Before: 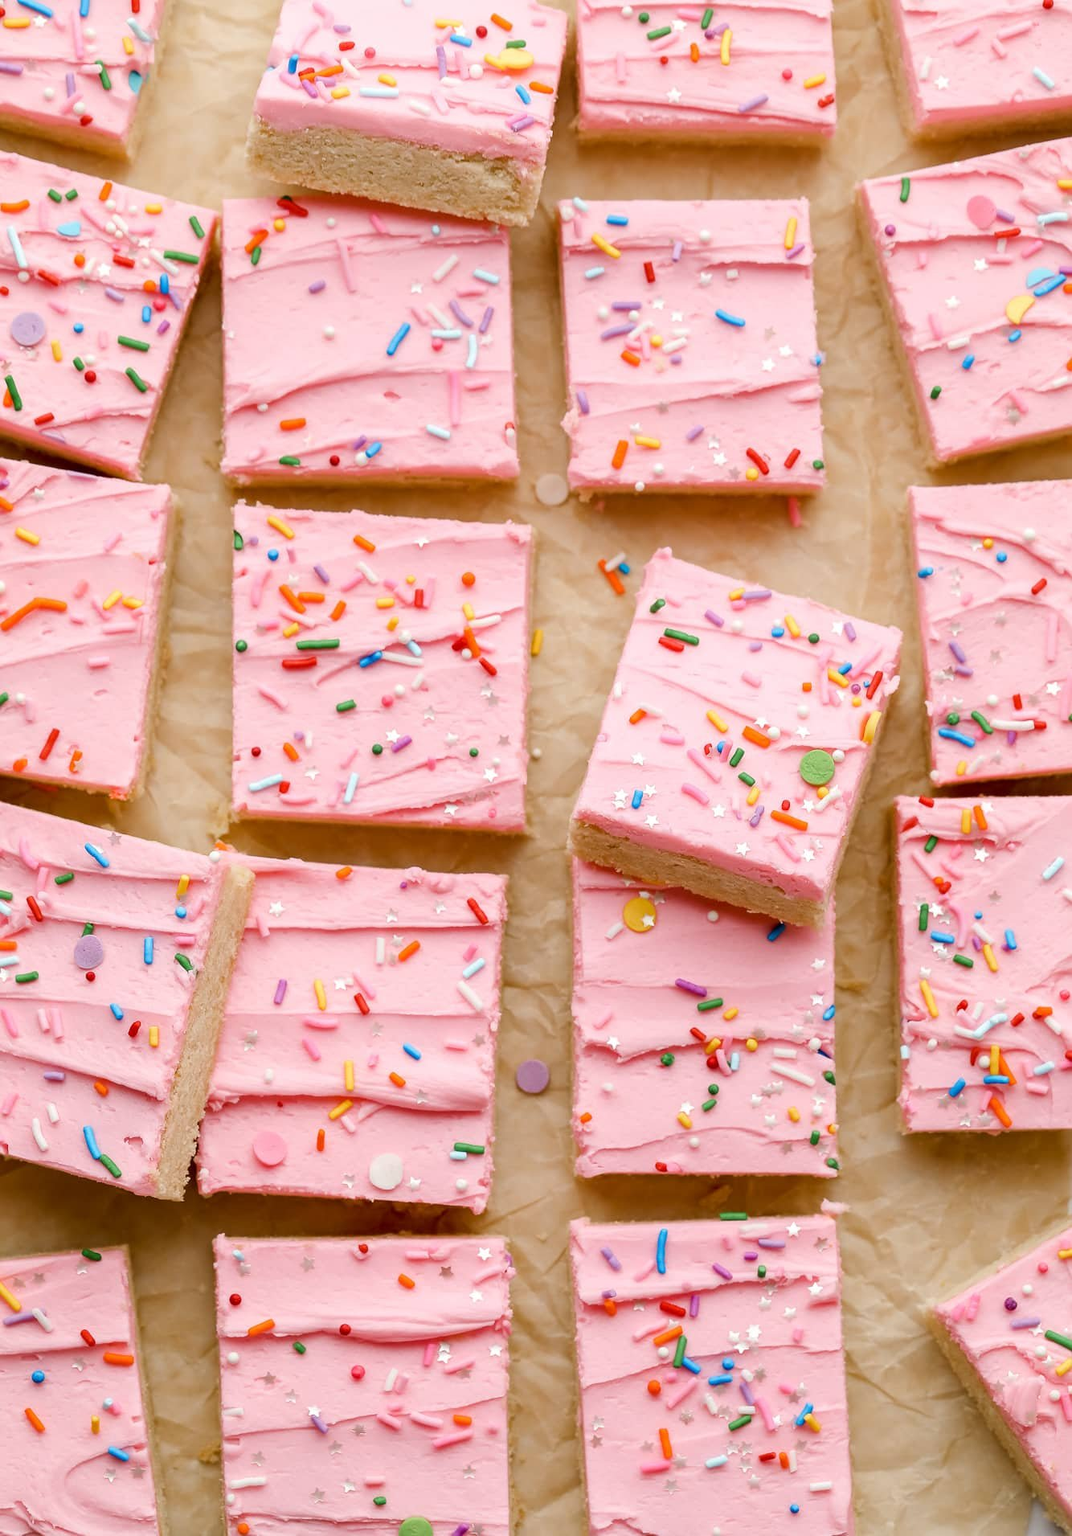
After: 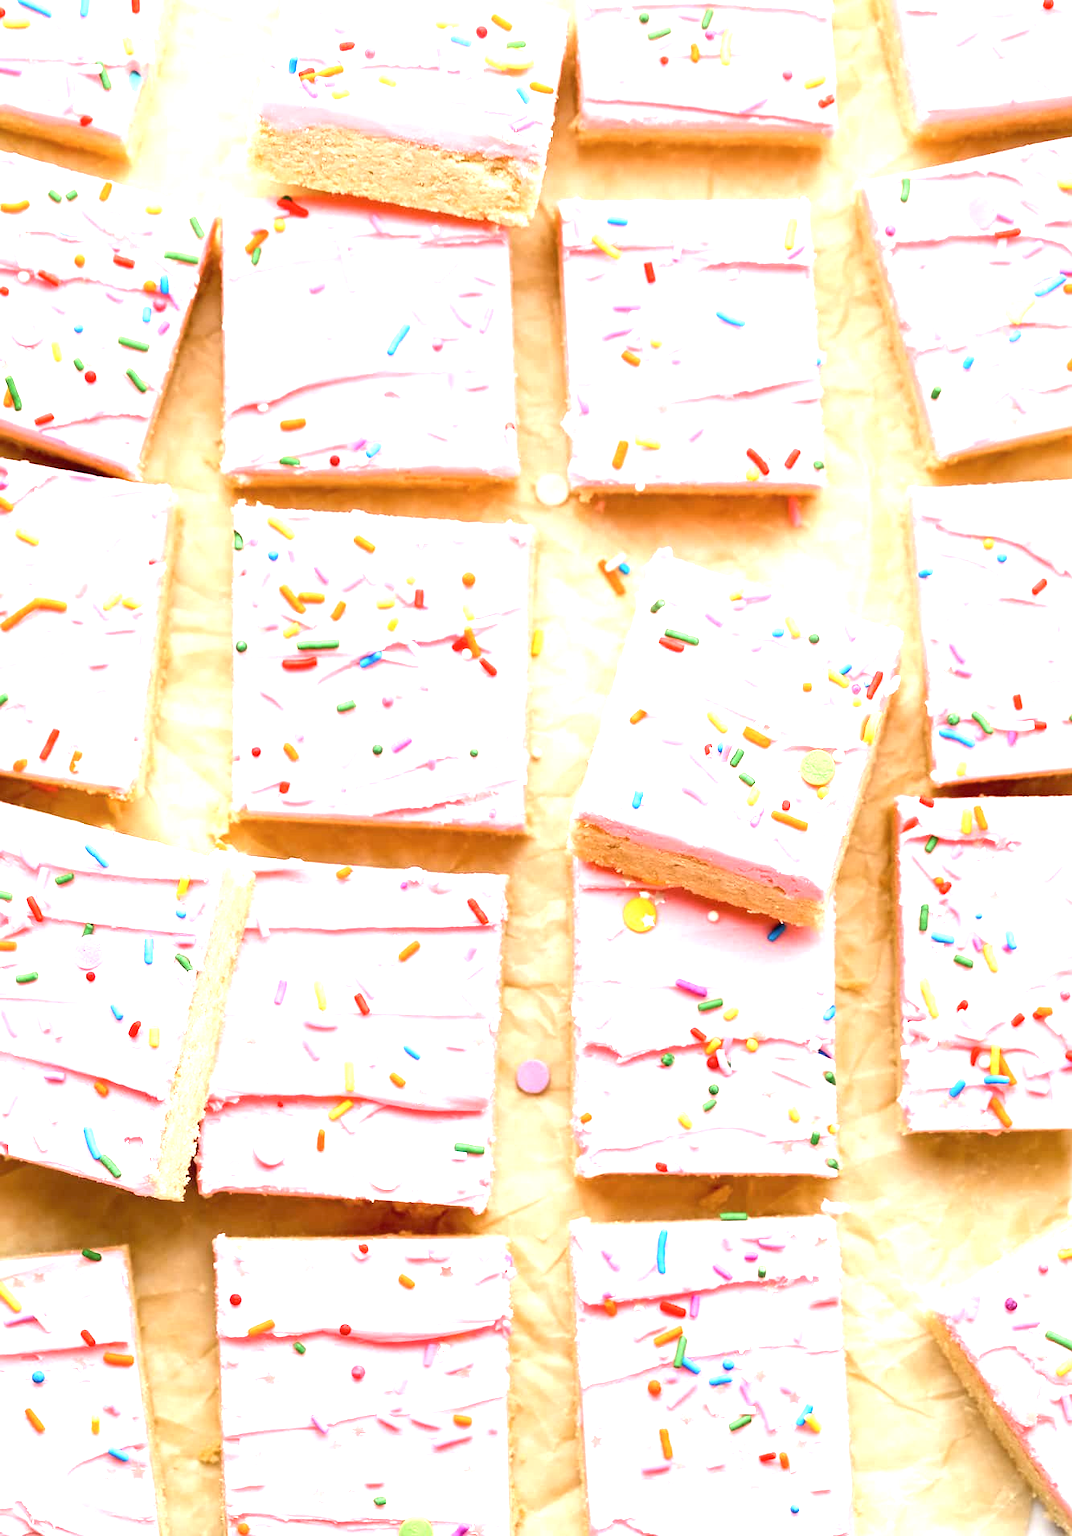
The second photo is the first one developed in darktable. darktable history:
contrast brightness saturation: saturation -0.04
exposure: black level correction 0, exposure 1.55 EV, compensate exposure bias true, compensate highlight preservation false
